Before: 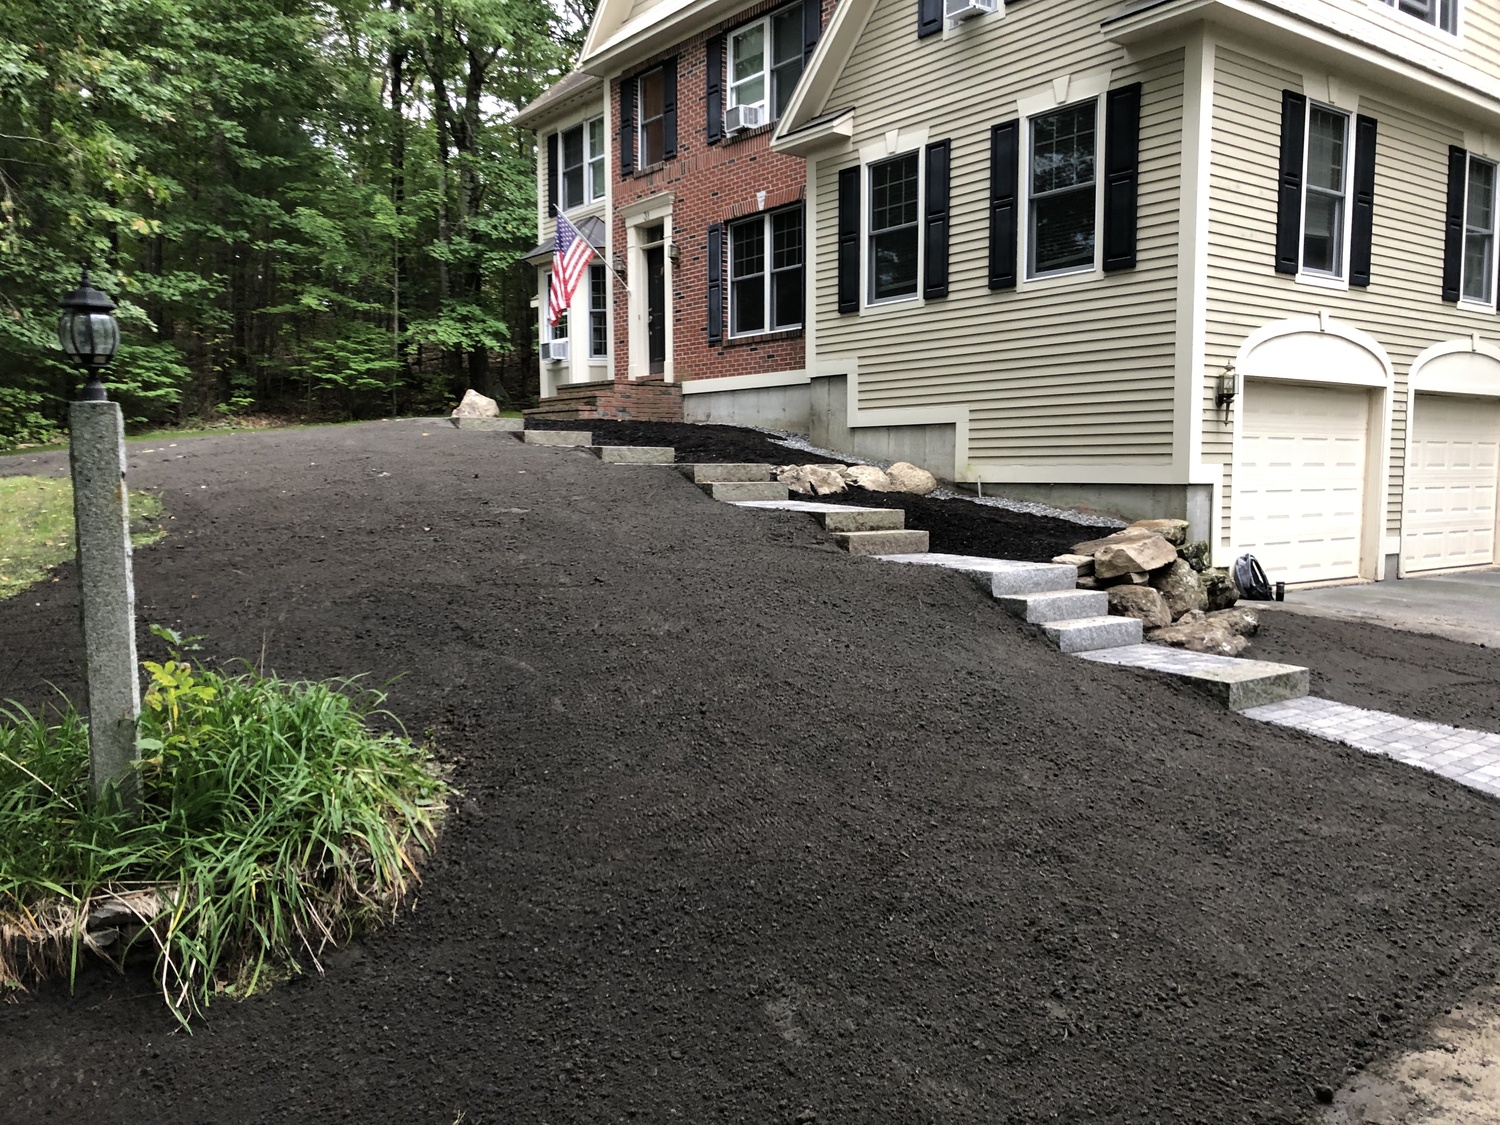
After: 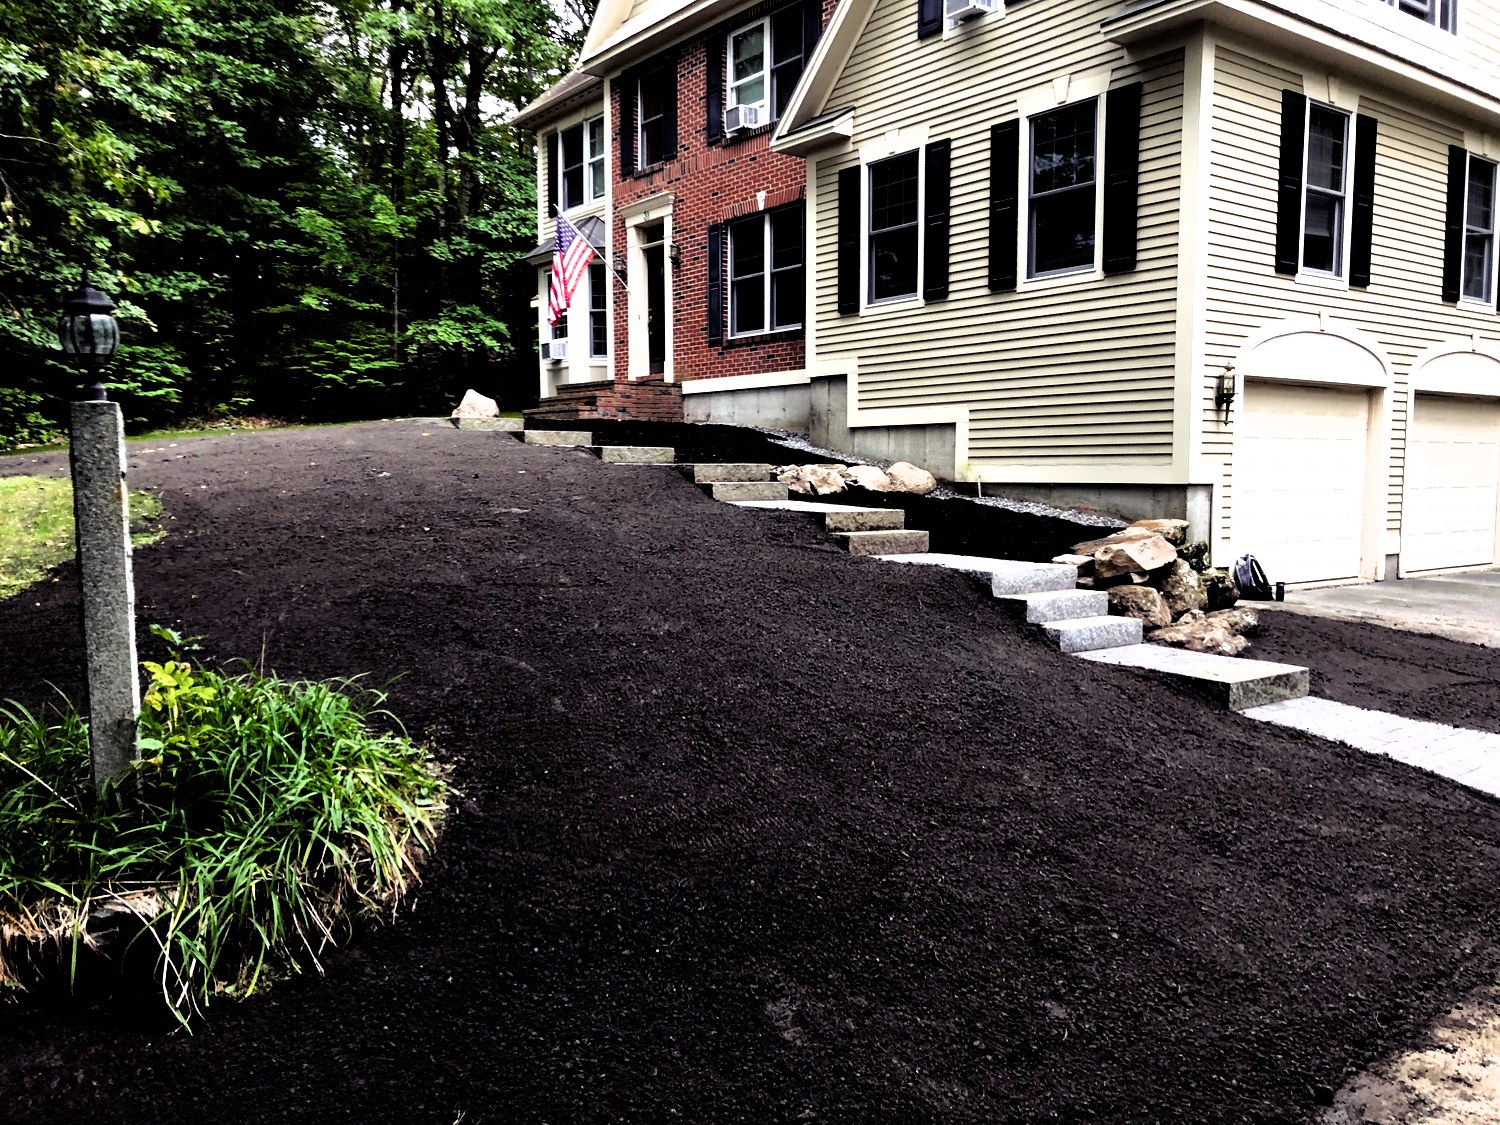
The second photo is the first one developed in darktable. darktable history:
exposure: black level correction 0.009, exposure 0.015 EV, compensate highlight preservation false
color balance rgb: shadows lift › luminance -21.837%, shadows lift › chroma 8.936%, shadows lift › hue 286.22°, perceptual saturation grading › global saturation 30.765%, global vibrance 14.275%
filmic rgb: black relative exposure -8.2 EV, white relative exposure 2.21 EV, hardness 7.11, latitude 86.44%, contrast 1.698, highlights saturation mix -3.88%, shadows ↔ highlights balance -2.04%
